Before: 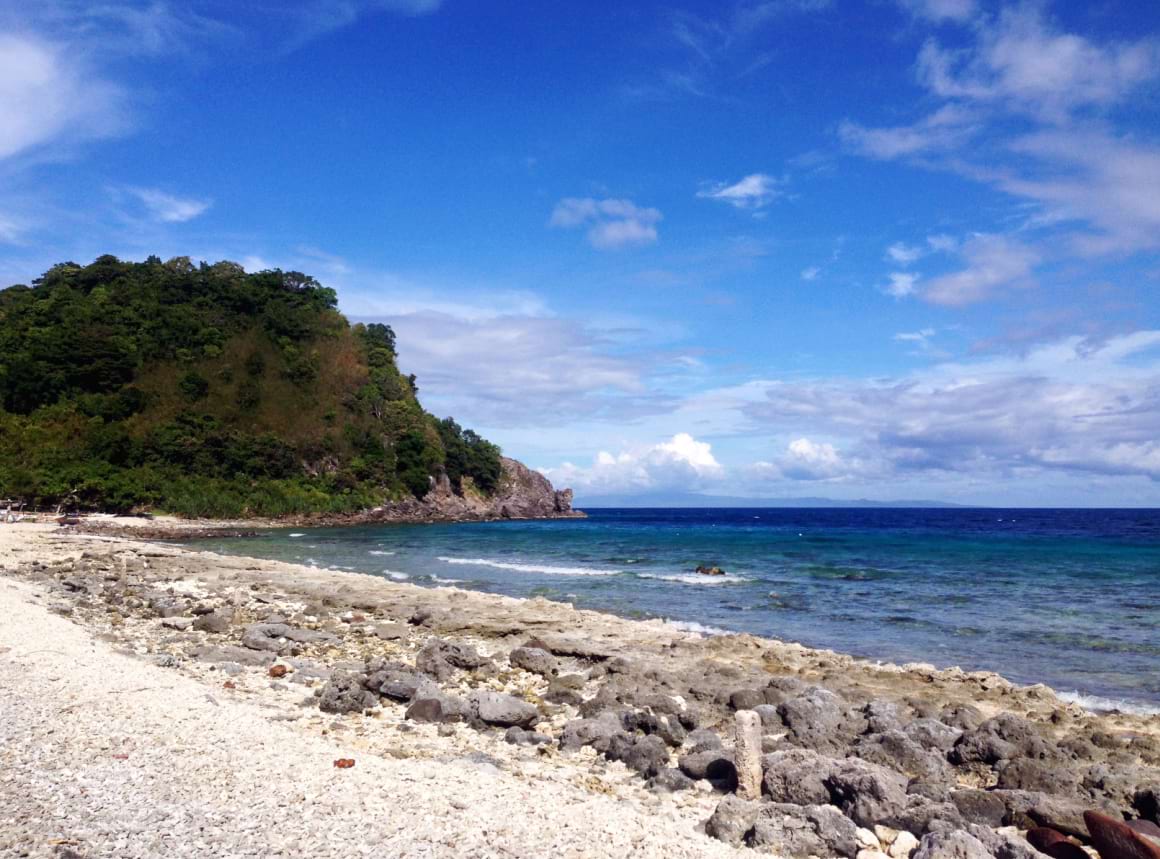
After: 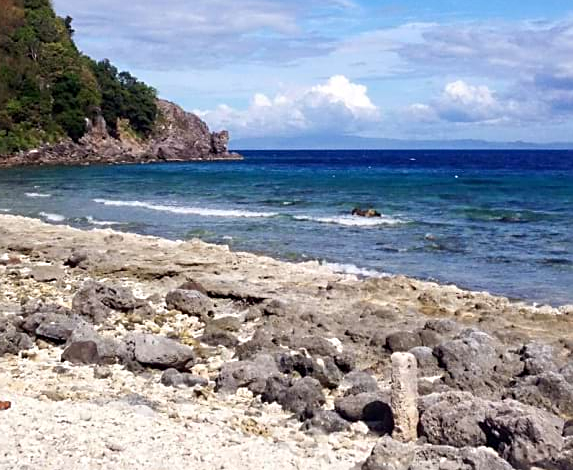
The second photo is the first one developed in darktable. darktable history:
sharpen: on, module defaults
crop: left 29.672%, top 41.786%, right 20.851%, bottom 3.487%
